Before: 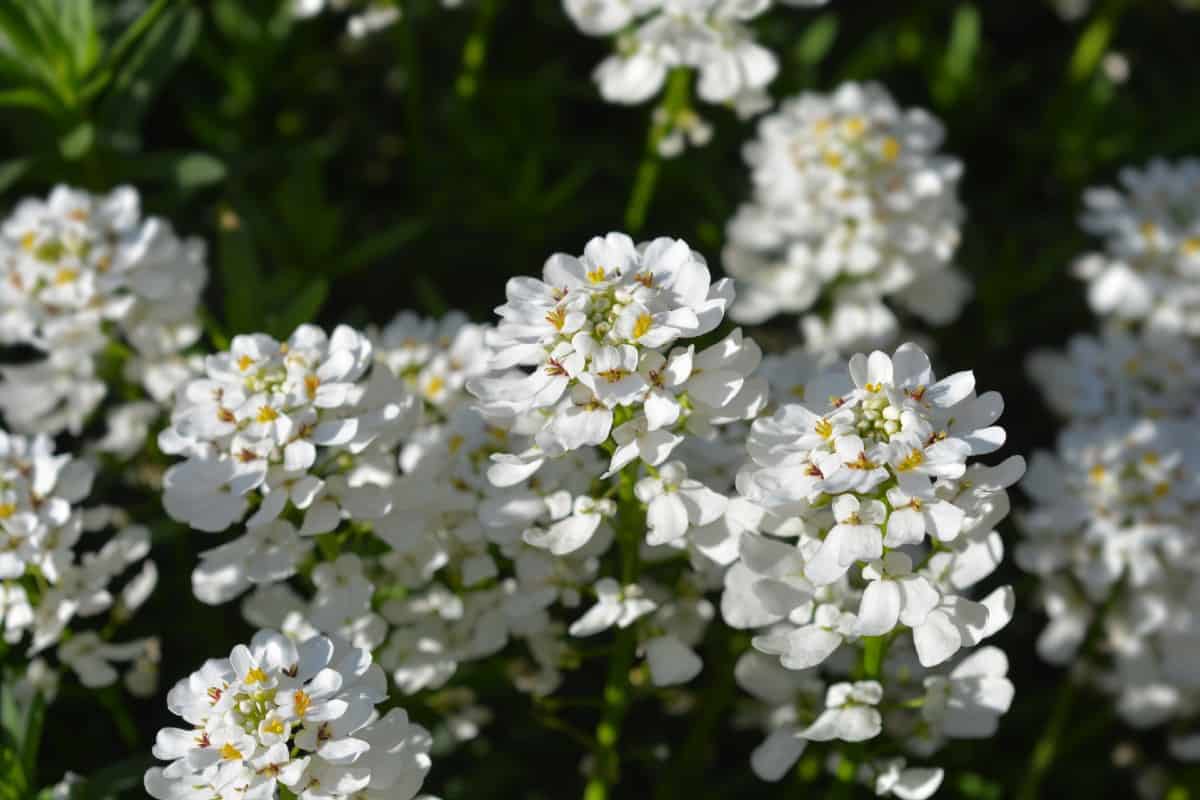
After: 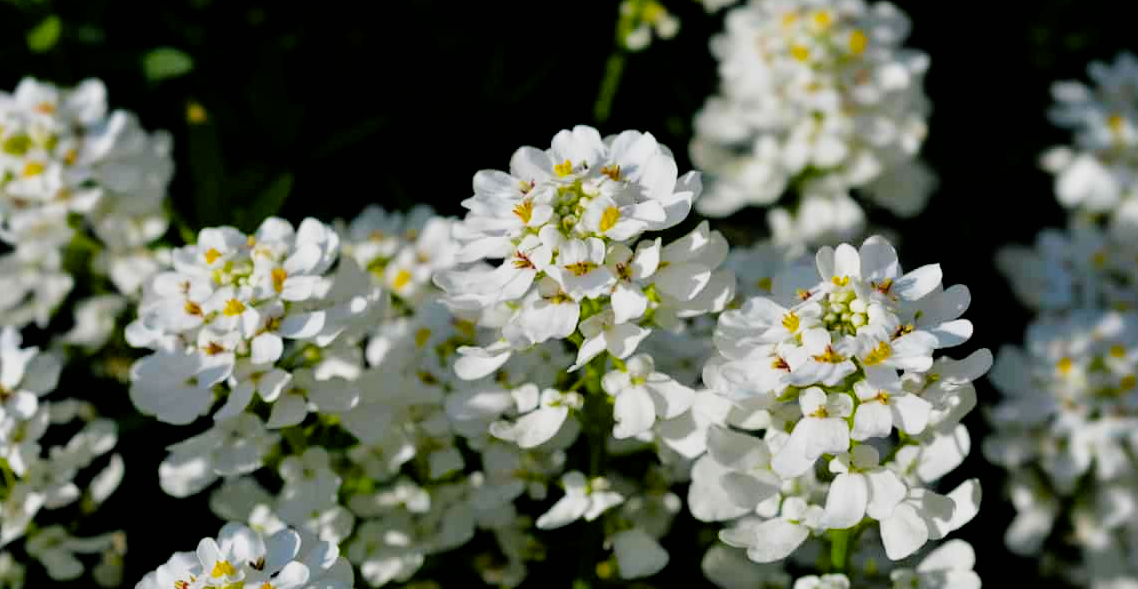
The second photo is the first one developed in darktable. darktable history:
color balance rgb: shadows lift › luminance -8.052%, shadows lift › chroma 2.156%, shadows lift › hue 163.97°, perceptual saturation grading › global saturation 20%, perceptual saturation grading › highlights 3.636%, perceptual saturation grading › shadows 49.624%, global vibrance 20%
filmic rgb: black relative exposure -5.11 EV, white relative exposure 3.51 EV, hardness 3.19, contrast 1.199, highlights saturation mix -31.33%
crop and rotate: left 2.797%, top 13.519%, right 2.36%, bottom 12.821%
